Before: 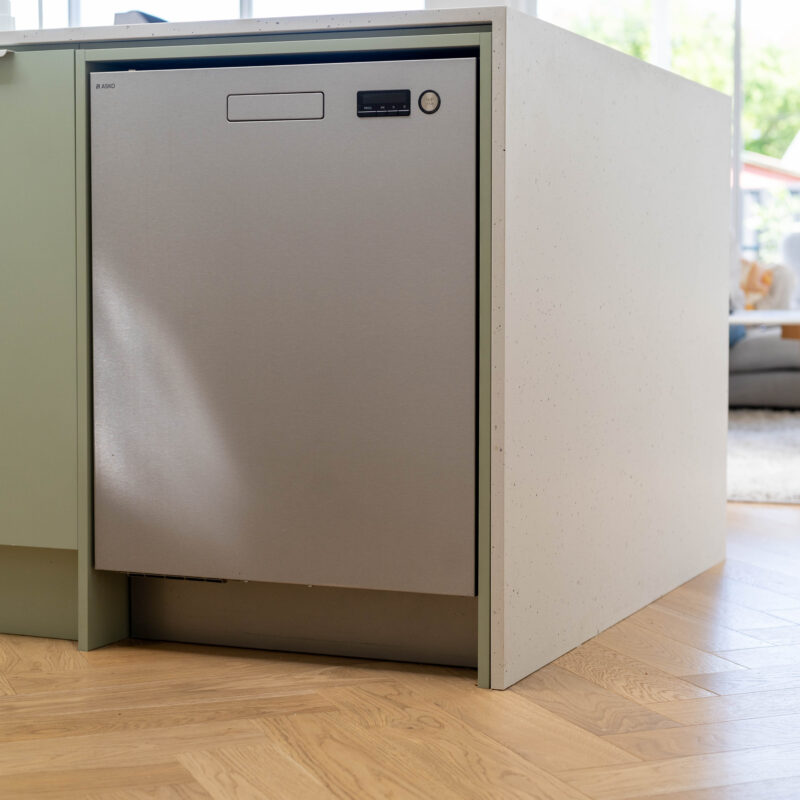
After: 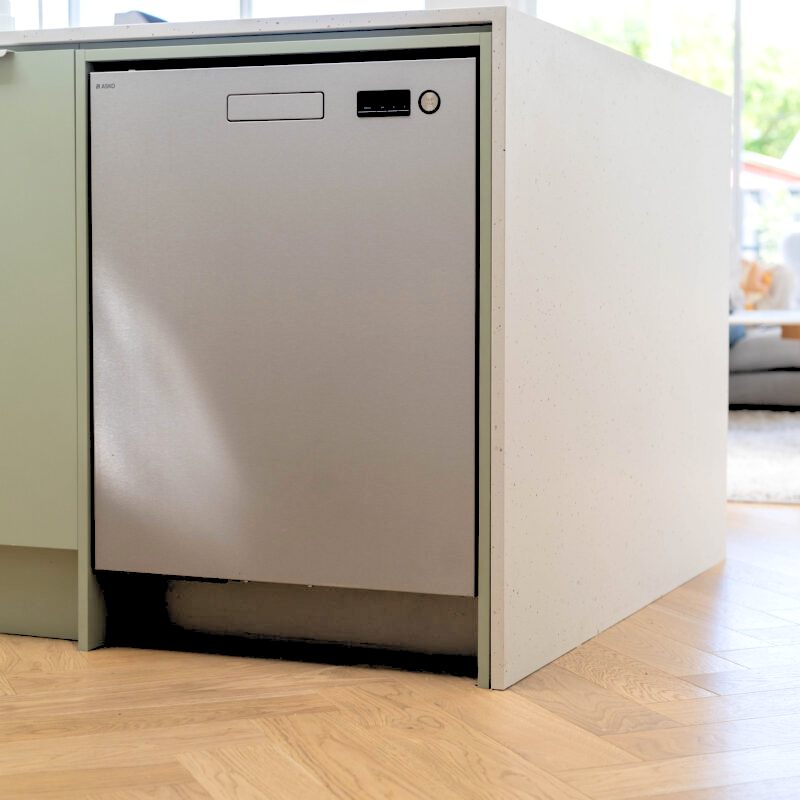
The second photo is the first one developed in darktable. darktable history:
rgb levels: levels [[0.029, 0.461, 0.922], [0, 0.5, 1], [0, 0.5, 1]]
contrast brightness saturation: brightness 0.13
